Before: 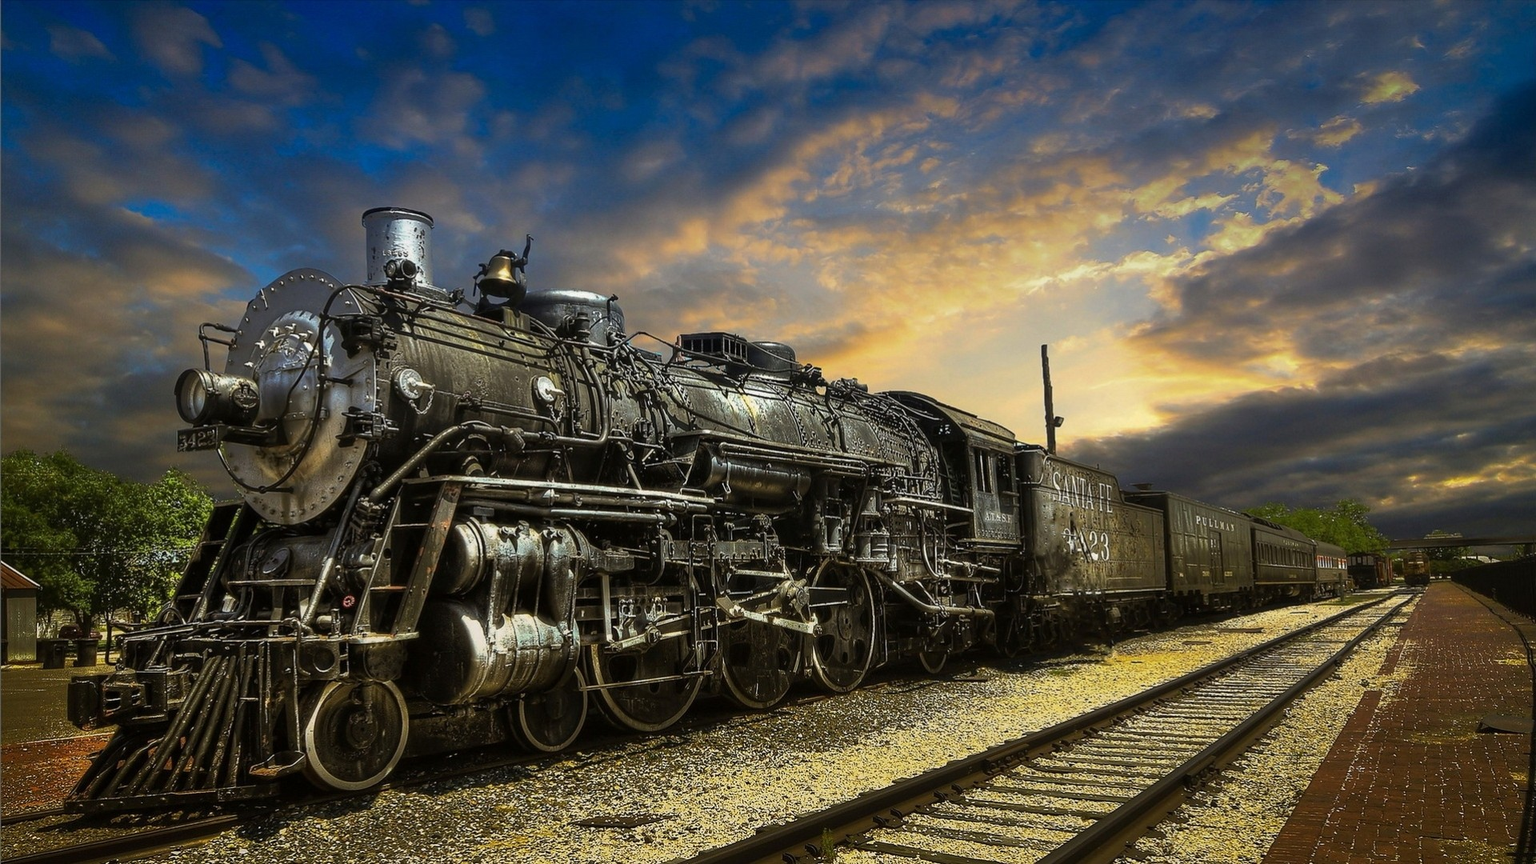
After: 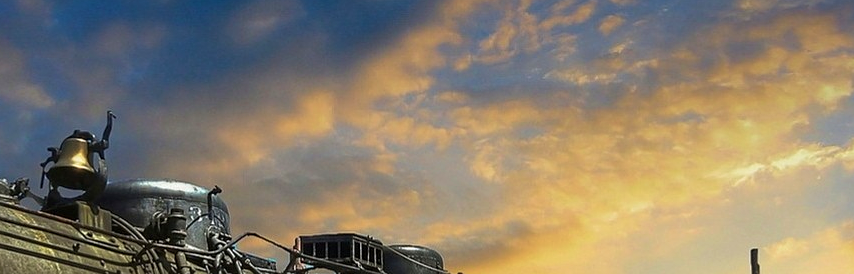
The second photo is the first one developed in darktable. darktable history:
crop: left 28.711%, top 16.88%, right 26.774%, bottom 57.68%
sharpen: radius 1.312, amount 0.3, threshold 0.115
velvia: on, module defaults
